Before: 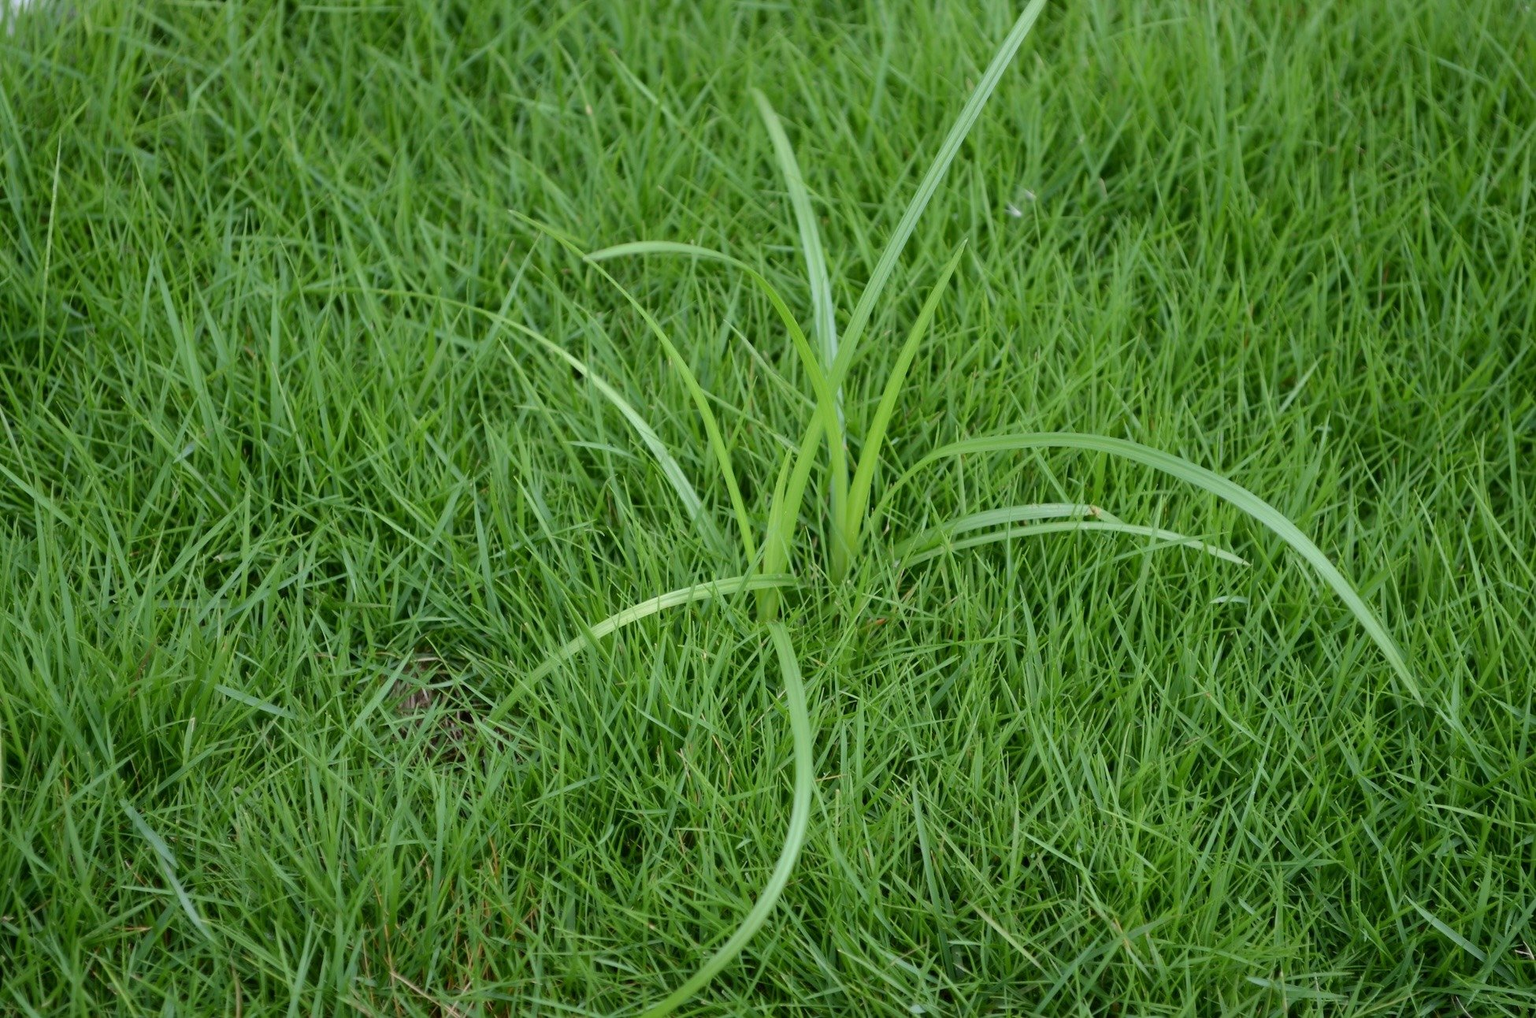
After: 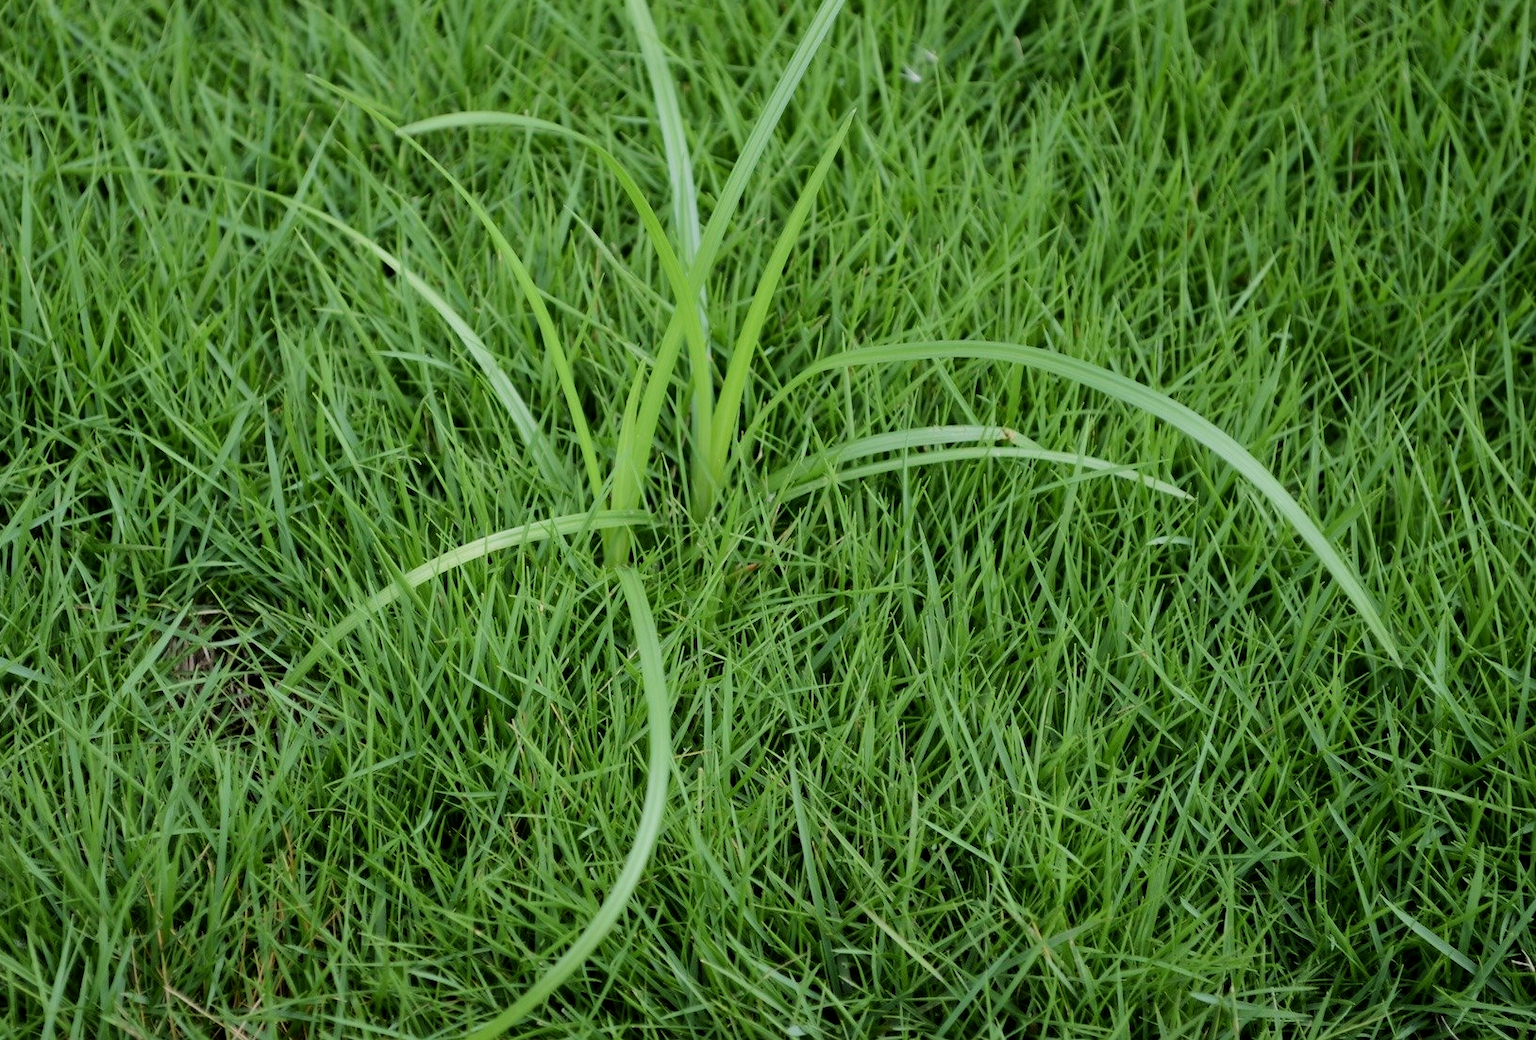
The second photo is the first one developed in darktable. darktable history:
filmic rgb: black relative exposure -5.12 EV, white relative exposure 3.96 EV, hardness 2.89, contrast 1.297, highlights saturation mix -30.79%, iterations of high-quality reconstruction 10, contrast in shadows safe
crop: left 16.465%, top 14.569%
